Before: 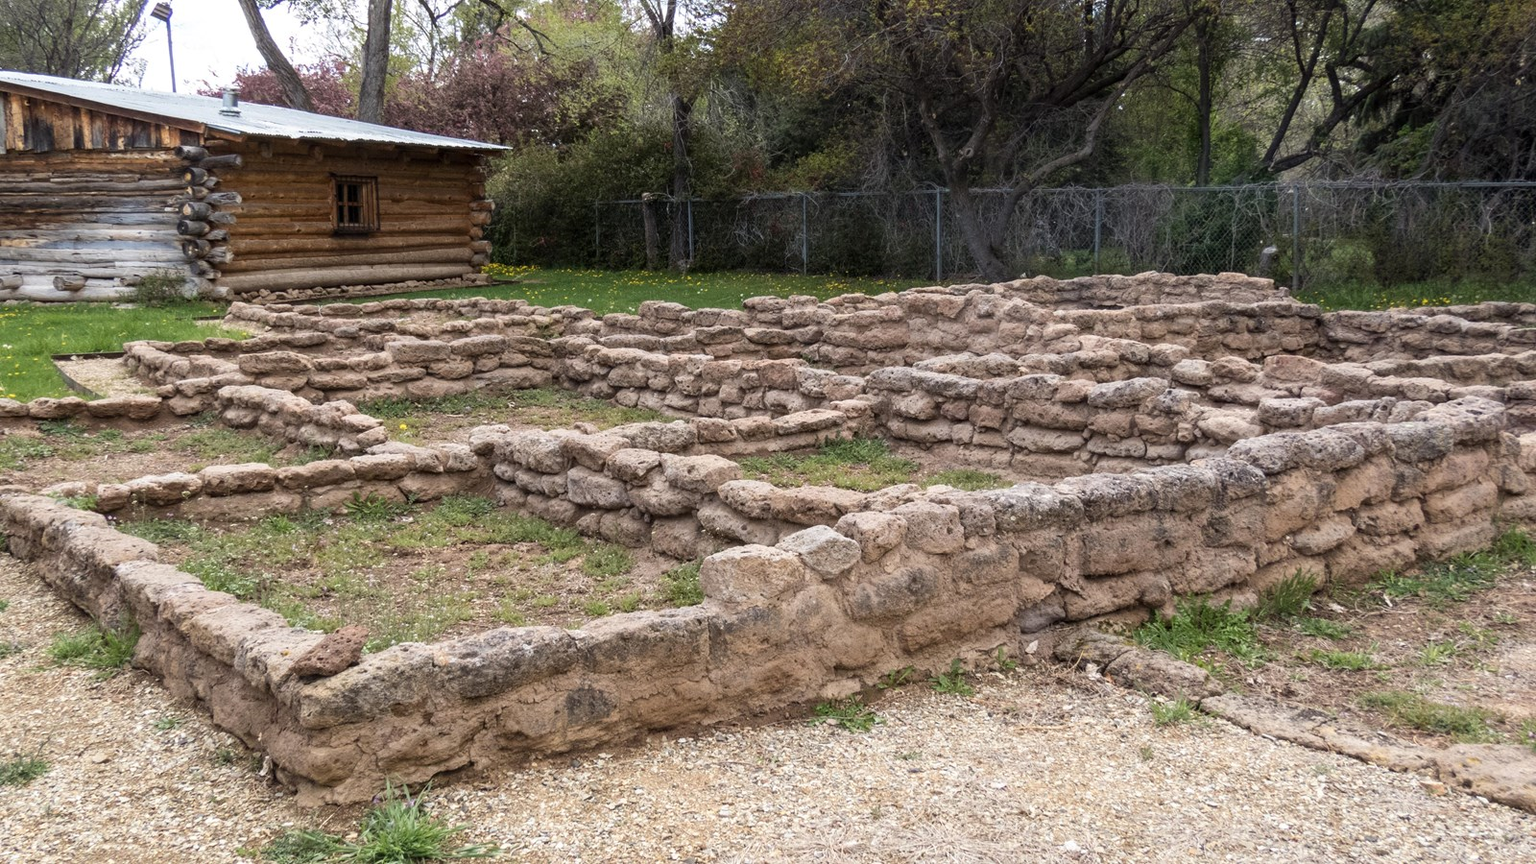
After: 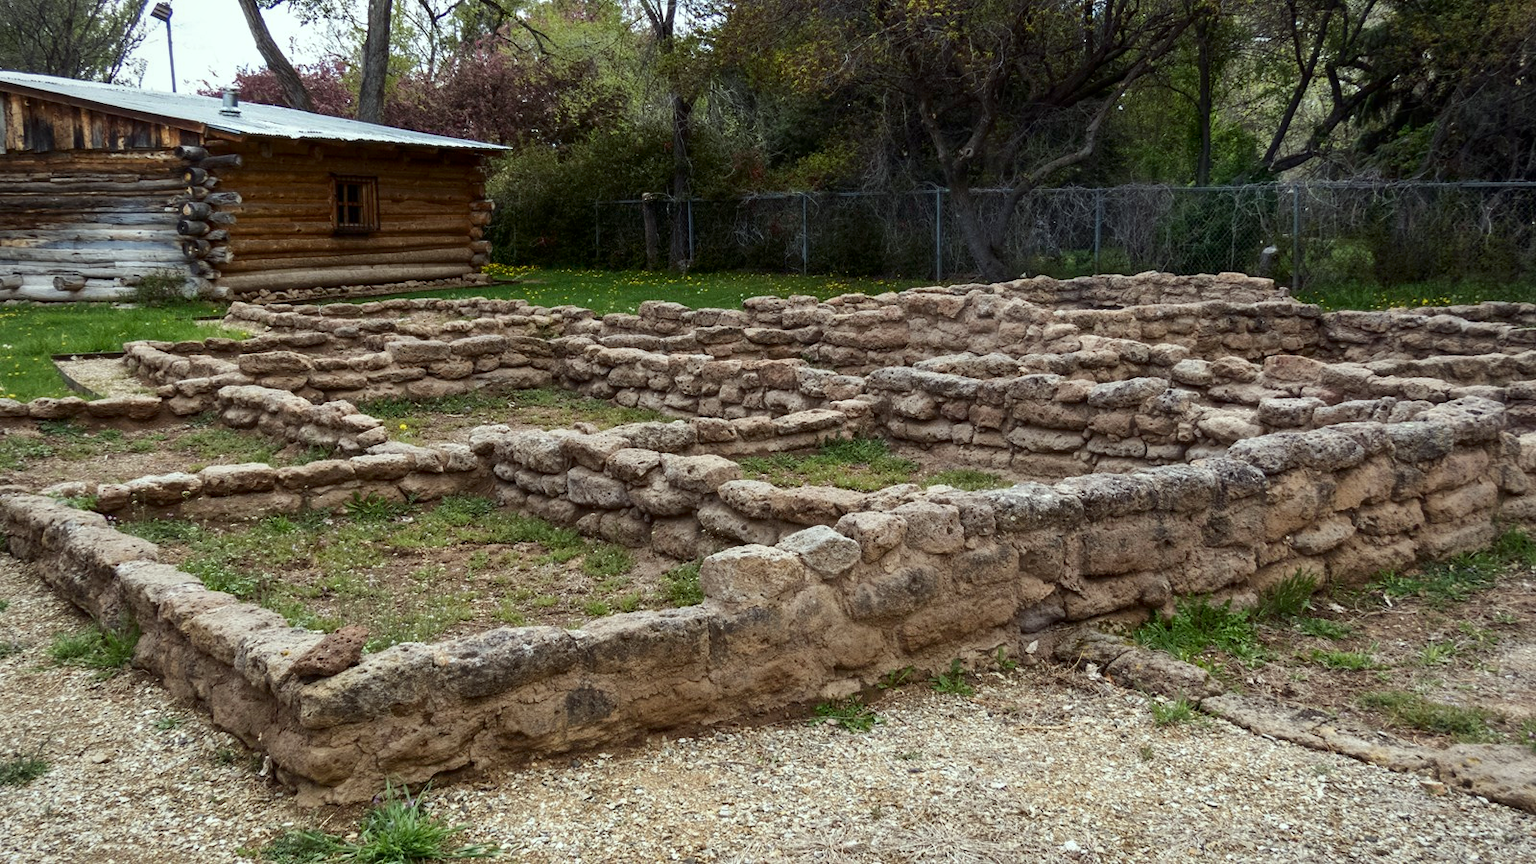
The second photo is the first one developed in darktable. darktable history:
shadows and highlights: radius 118.34, shadows 42.14, highlights -61.95, highlights color adjustment 89.77%, soften with gaussian
color correction: highlights a* -6.56, highlights b* 0.77
contrast brightness saturation: brightness -0.197, saturation 0.078
tone equalizer: edges refinement/feathering 500, mask exposure compensation -1.57 EV, preserve details no
vignetting: brightness -0.188, saturation -0.307
